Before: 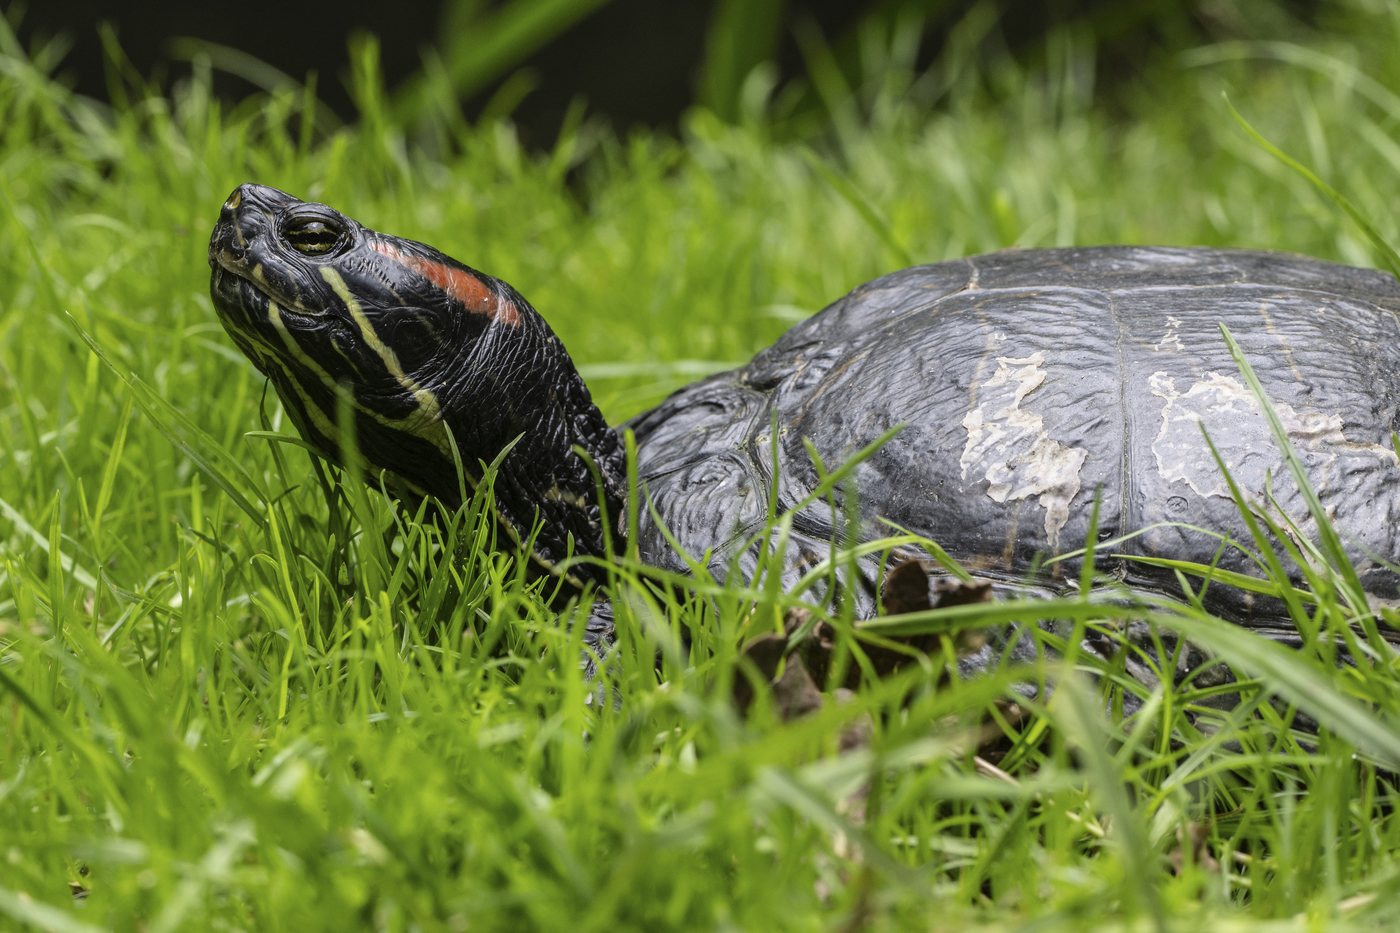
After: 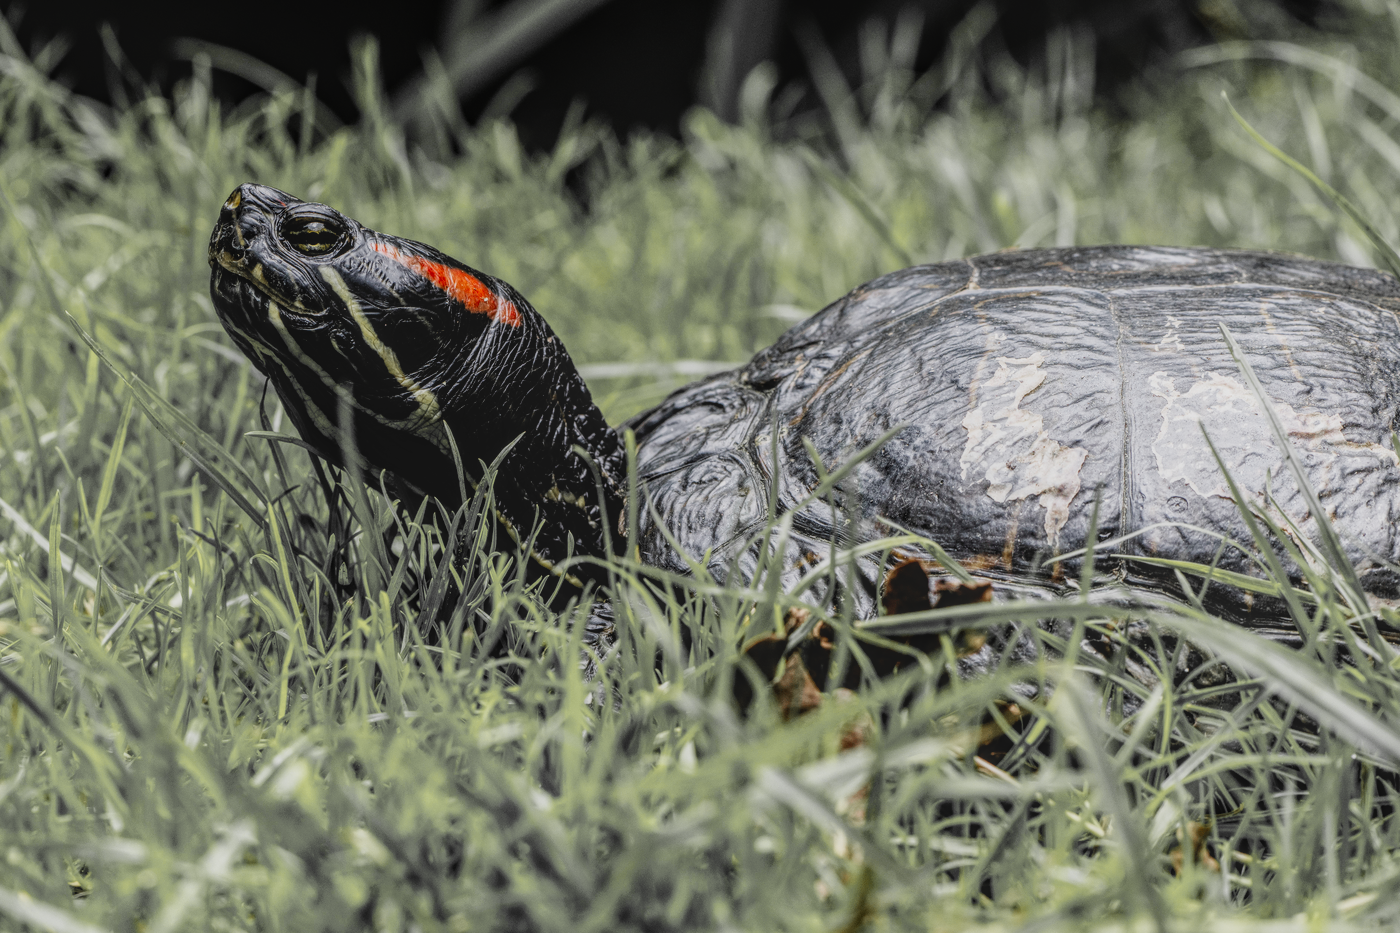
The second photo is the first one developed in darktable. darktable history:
sigmoid: contrast 1.7, skew -0.2, preserve hue 0%, red attenuation 0.1, red rotation 0.035, green attenuation 0.1, green rotation -0.017, blue attenuation 0.15, blue rotation -0.052, base primaries Rec2020
local contrast: highlights 66%, shadows 33%, detail 166%, midtone range 0.2
color zones: curves: ch1 [(0, 0.679) (0.143, 0.647) (0.286, 0.261) (0.378, -0.011) (0.571, 0.396) (0.714, 0.399) (0.857, 0.406) (1, 0.679)]
